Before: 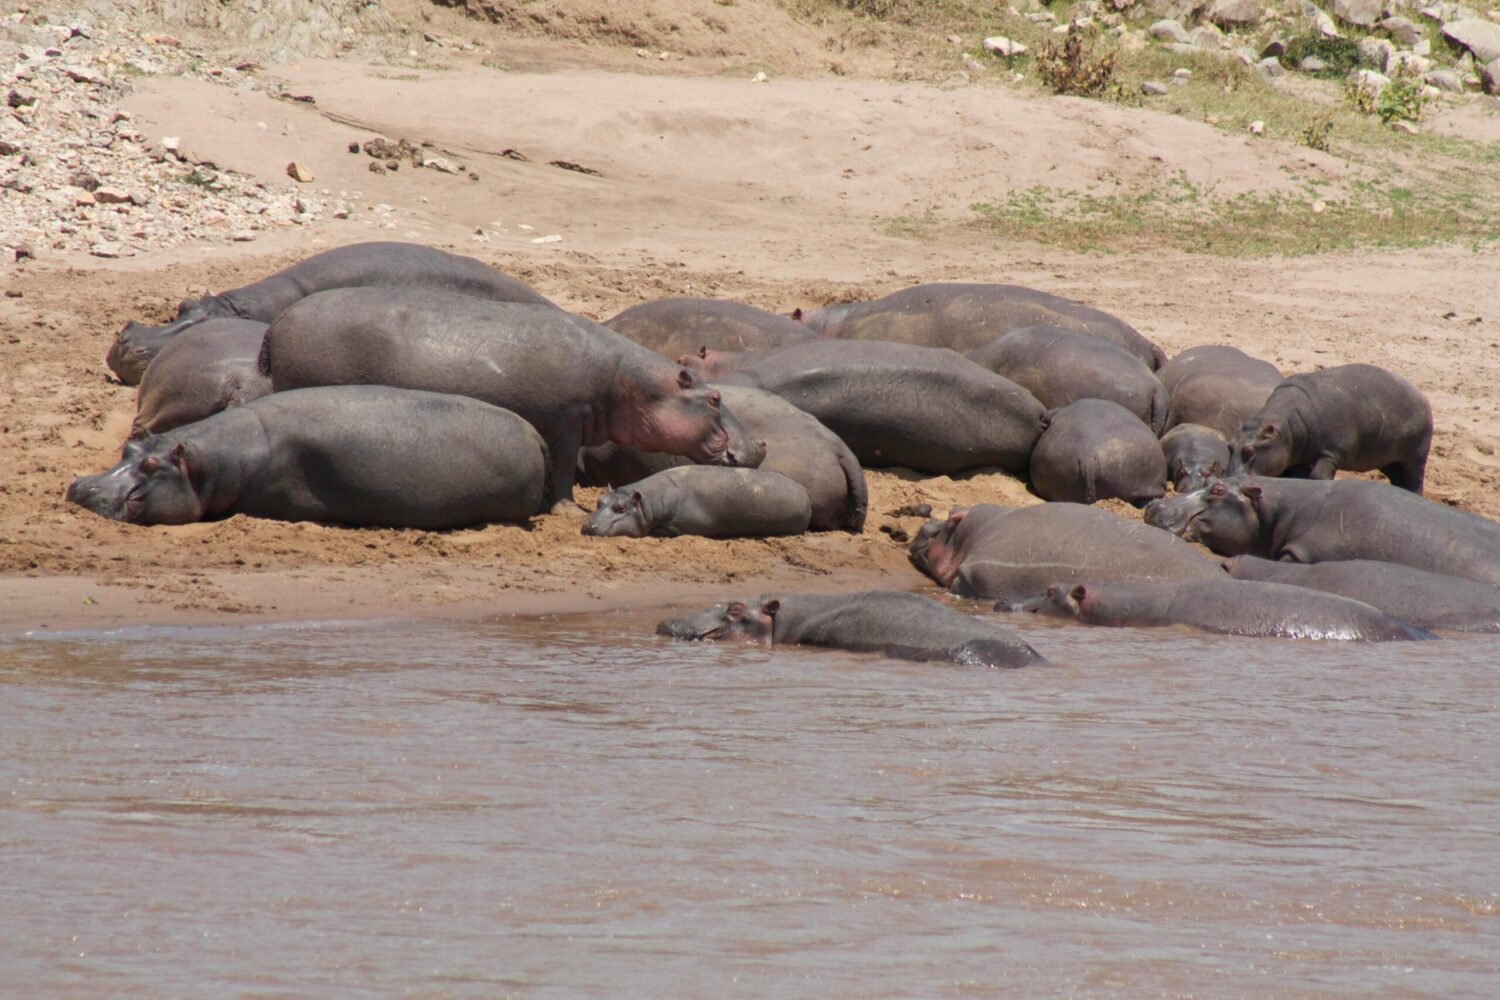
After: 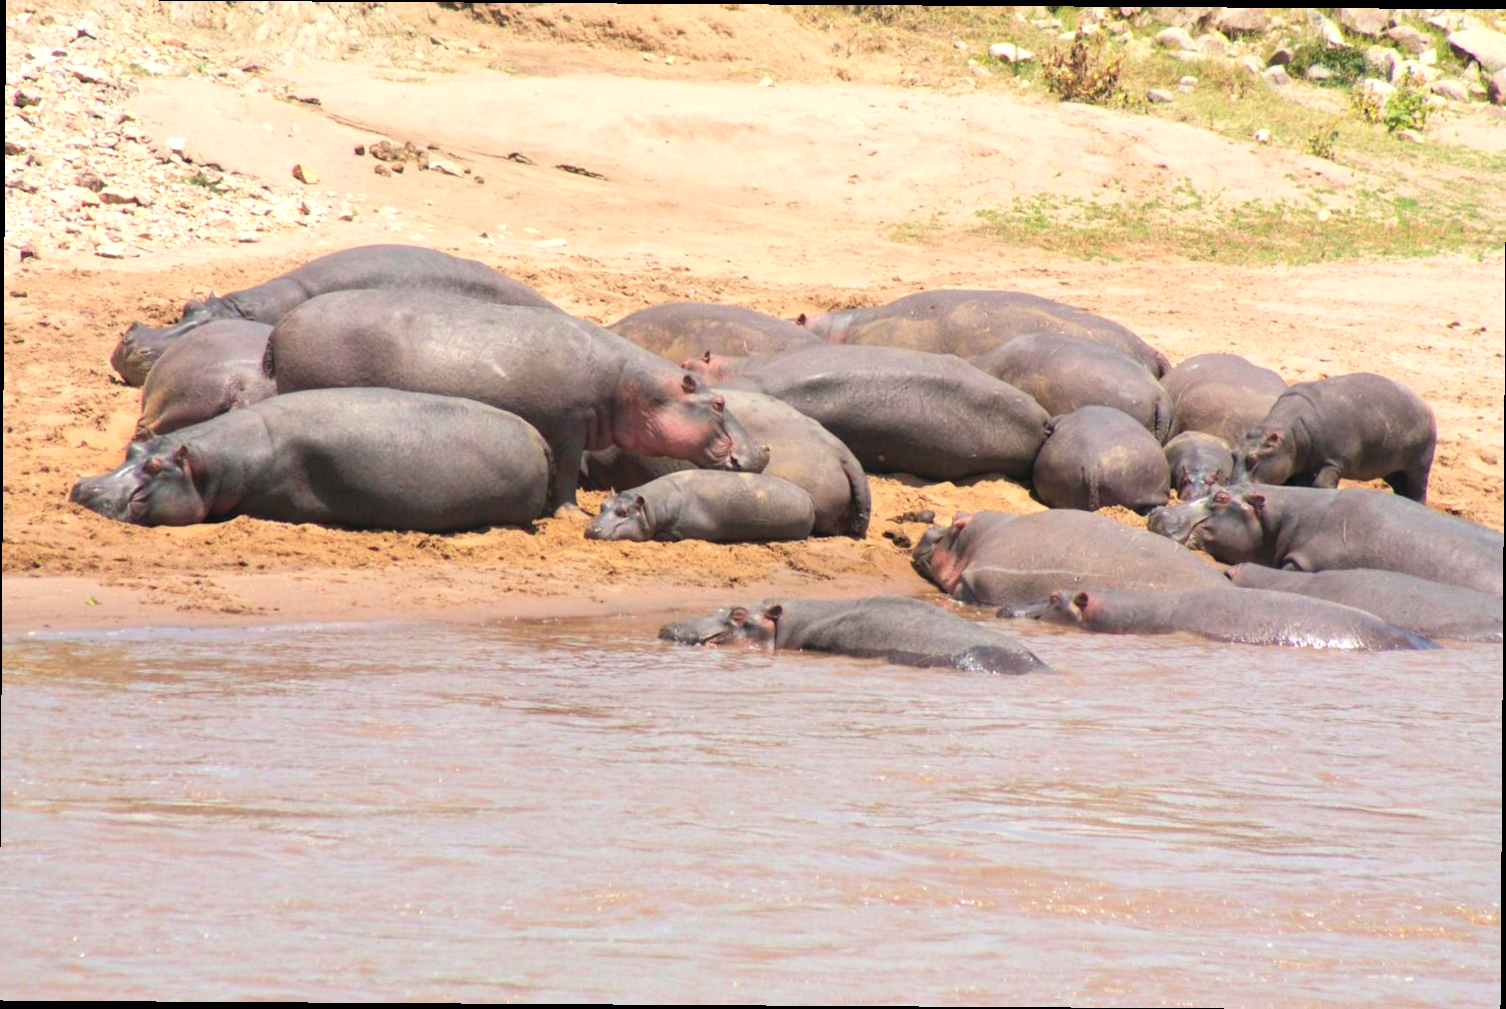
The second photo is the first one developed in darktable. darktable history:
contrast brightness saturation: contrast 0.065, brightness 0.179, saturation 0.417
exposure: exposure 0.254 EV, compensate highlight preservation false
tone equalizer: -8 EV -0.393 EV, -7 EV -0.42 EV, -6 EV -0.312 EV, -5 EV -0.205 EV, -3 EV 0.192 EV, -2 EV 0.313 EV, -1 EV 0.41 EV, +0 EV 0.401 EV, edges refinement/feathering 500, mask exposure compensation -1.57 EV, preserve details no
crop and rotate: angle -0.376°
